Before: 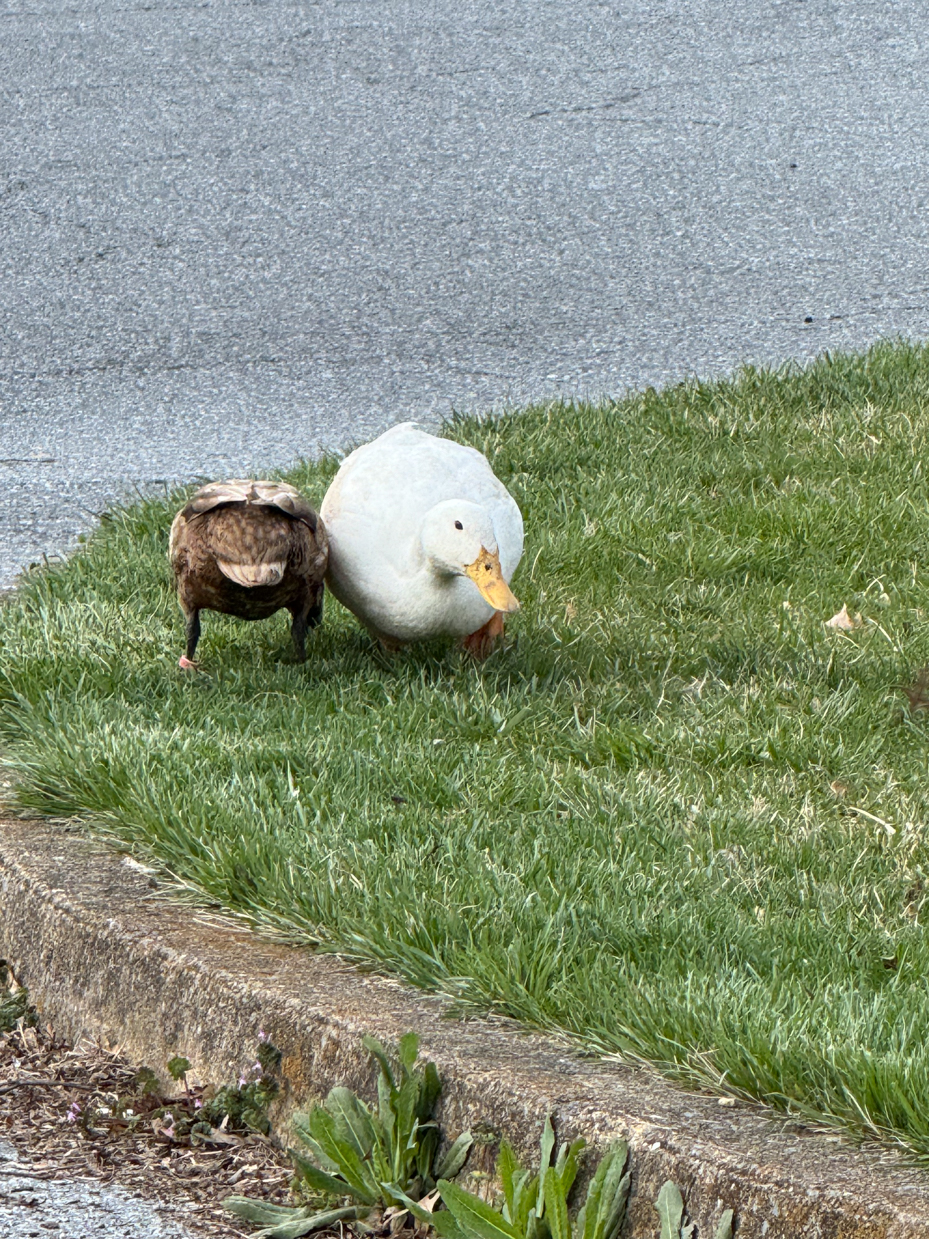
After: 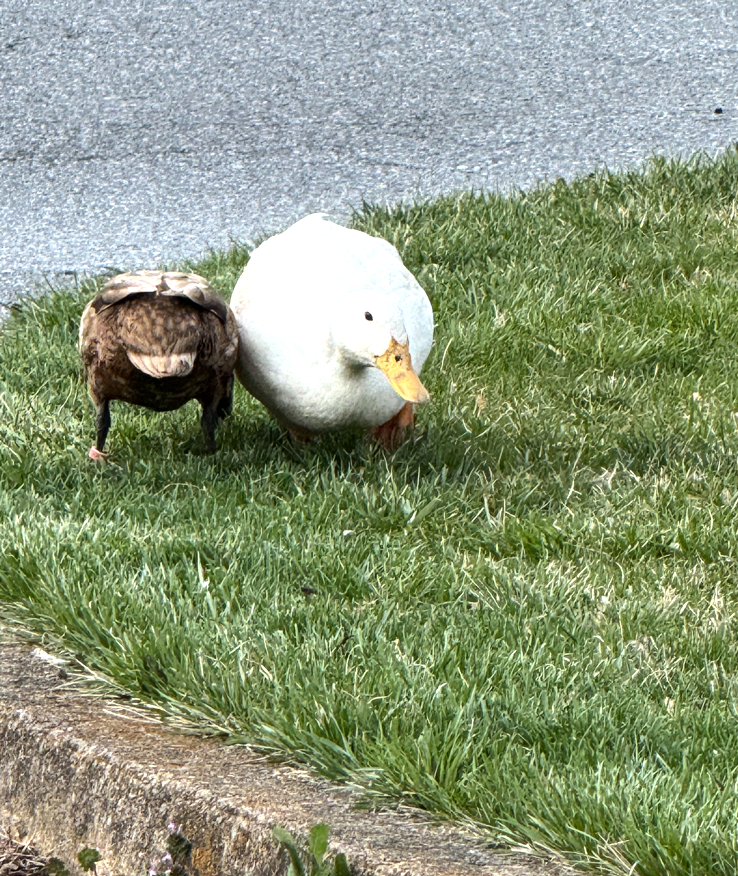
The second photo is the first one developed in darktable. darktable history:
crop: left 9.712%, top 16.928%, right 10.845%, bottom 12.332%
tone equalizer: -8 EV -0.417 EV, -7 EV -0.389 EV, -6 EV -0.333 EV, -5 EV -0.222 EV, -3 EV 0.222 EV, -2 EV 0.333 EV, -1 EV 0.389 EV, +0 EV 0.417 EV, edges refinement/feathering 500, mask exposure compensation -1.57 EV, preserve details no
